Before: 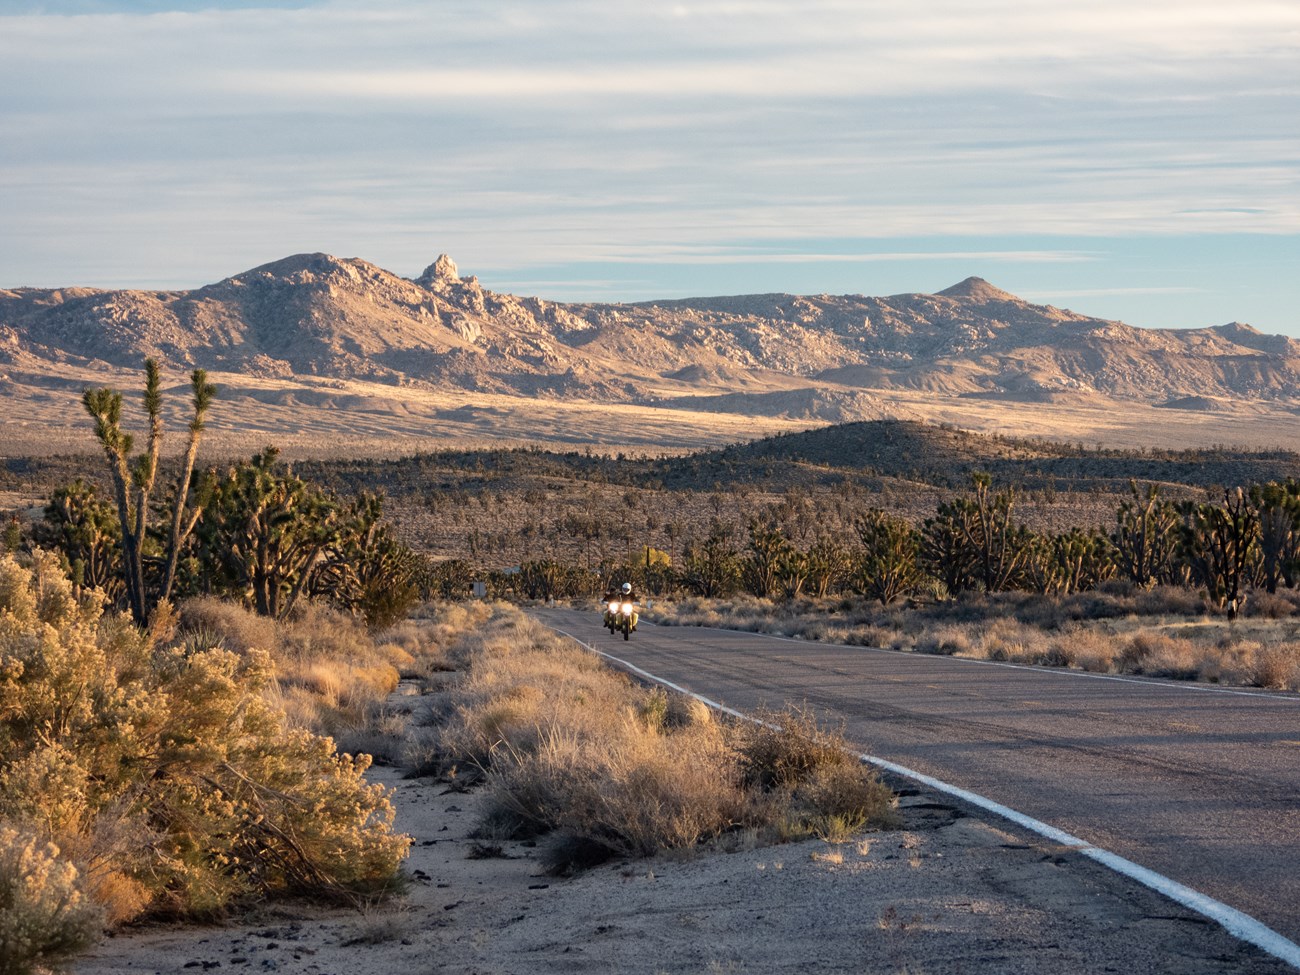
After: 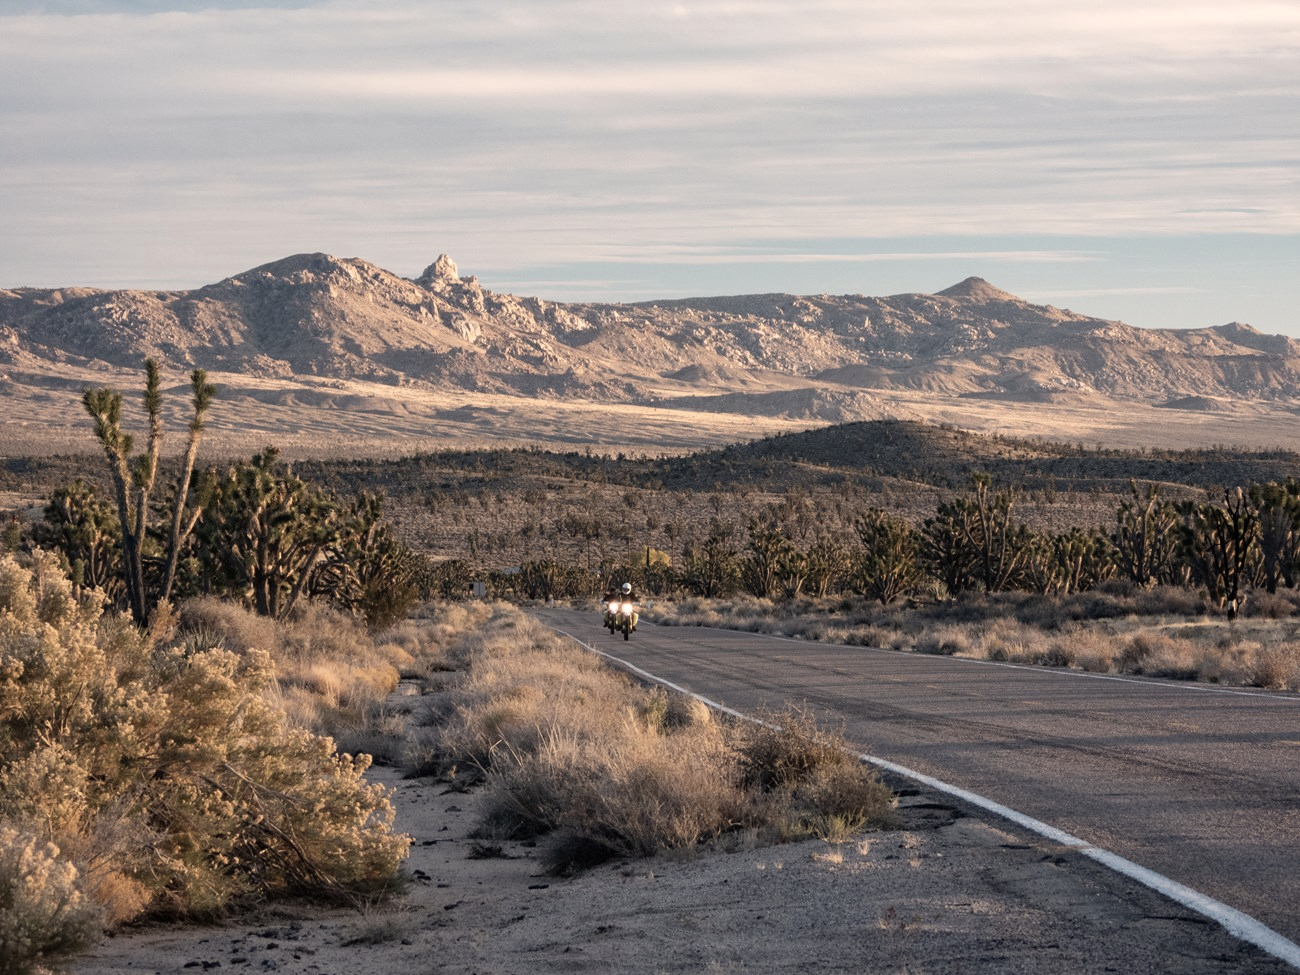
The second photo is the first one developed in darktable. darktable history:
color correction: highlights a* 5.52, highlights b* 5.2, saturation 0.646
